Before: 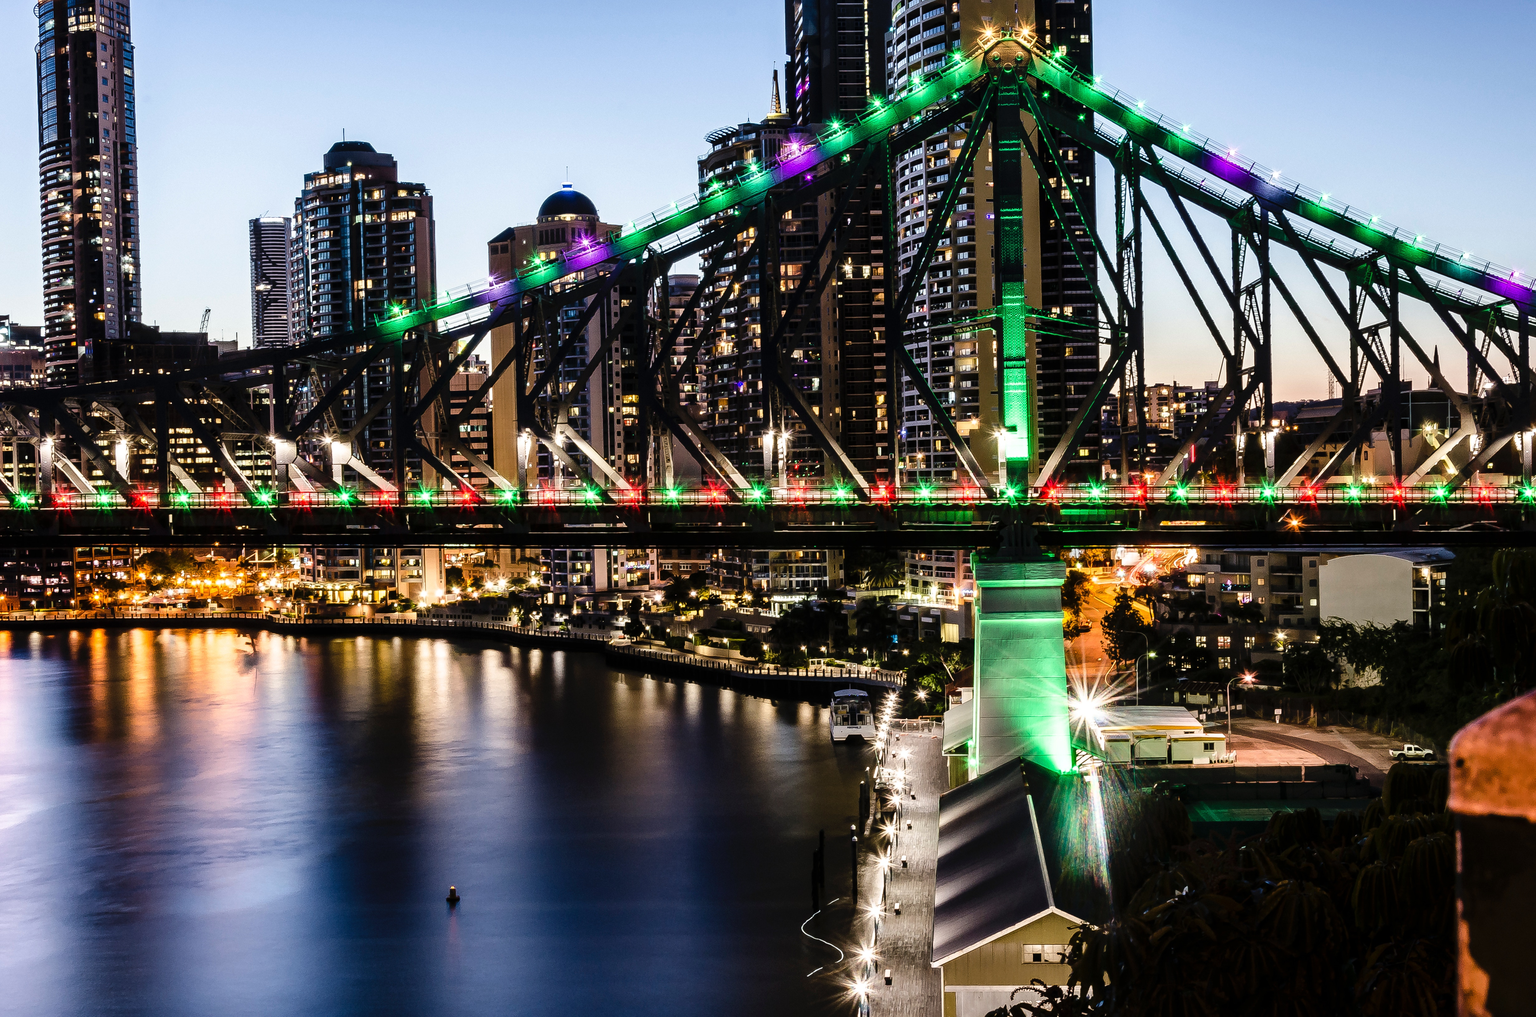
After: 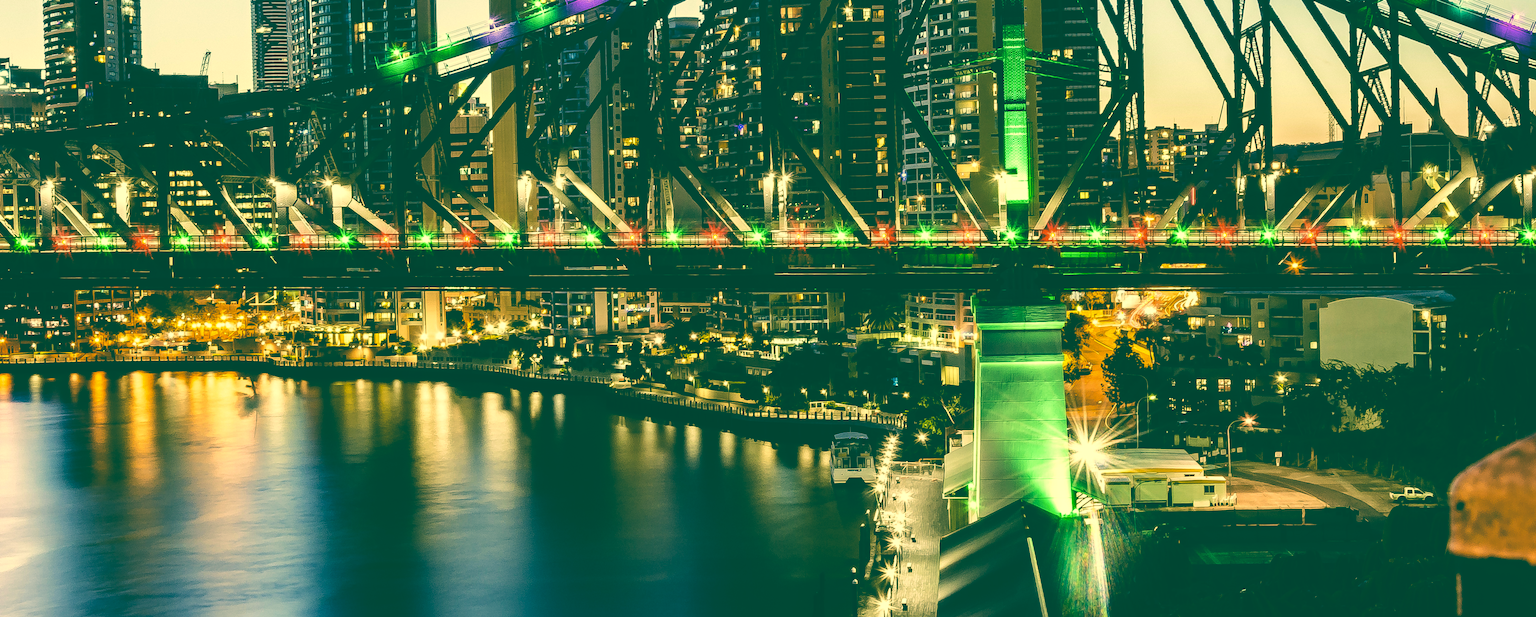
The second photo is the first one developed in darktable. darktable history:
exposure: black level correction -0.041, exposure 0.064 EV, compensate highlight preservation false
velvia: on, module defaults
crop and rotate: top 25.357%, bottom 13.942%
color correction: highlights a* 1.83, highlights b* 34.02, shadows a* -36.68, shadows b* -5.48
